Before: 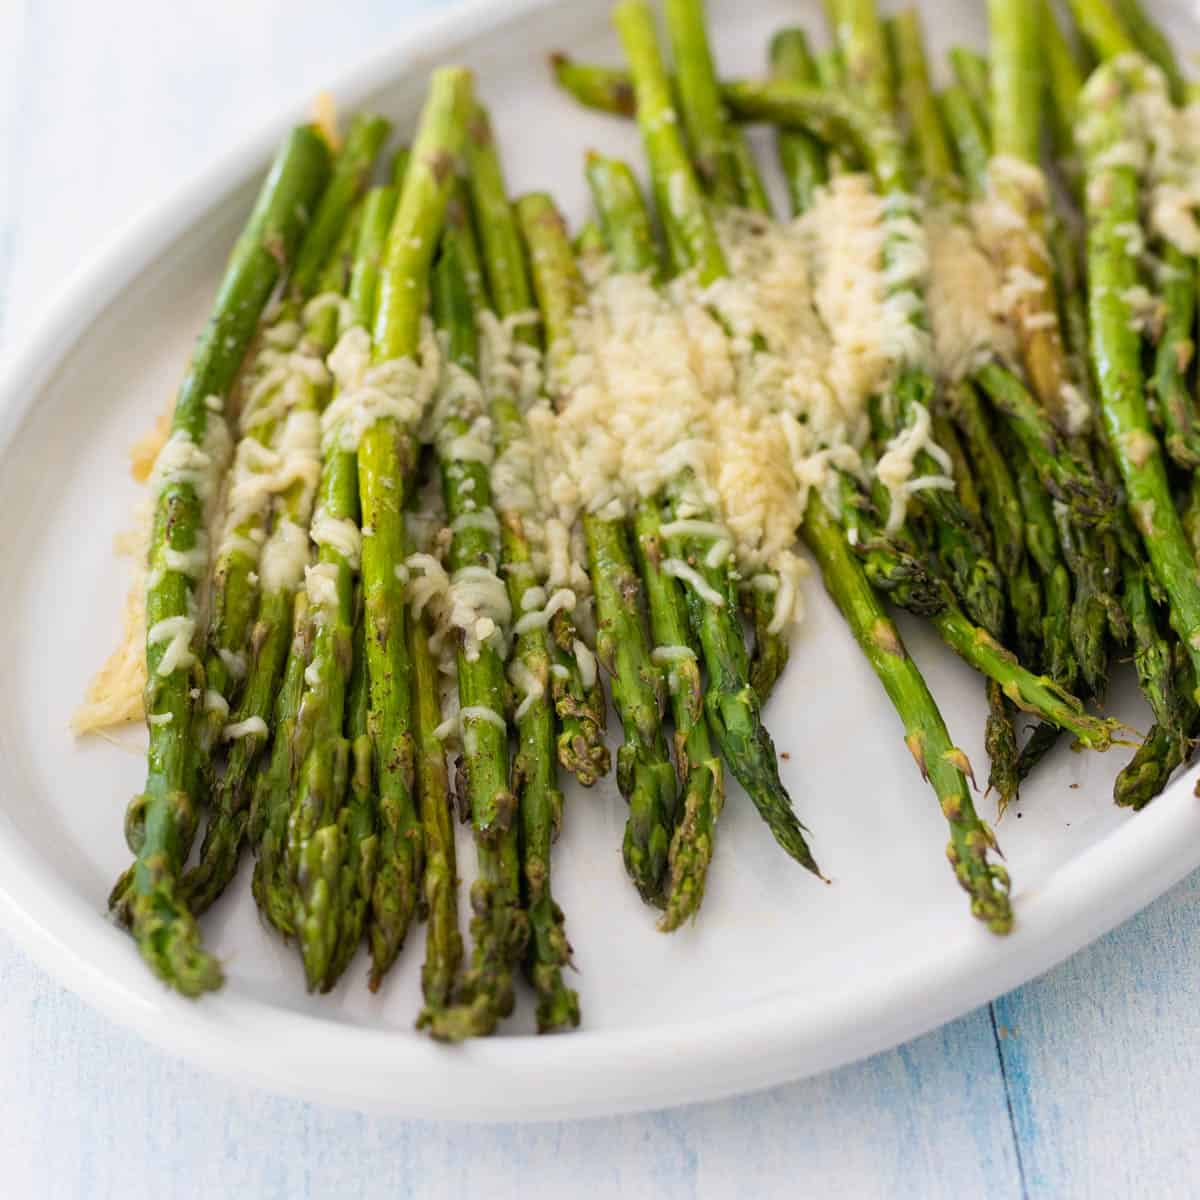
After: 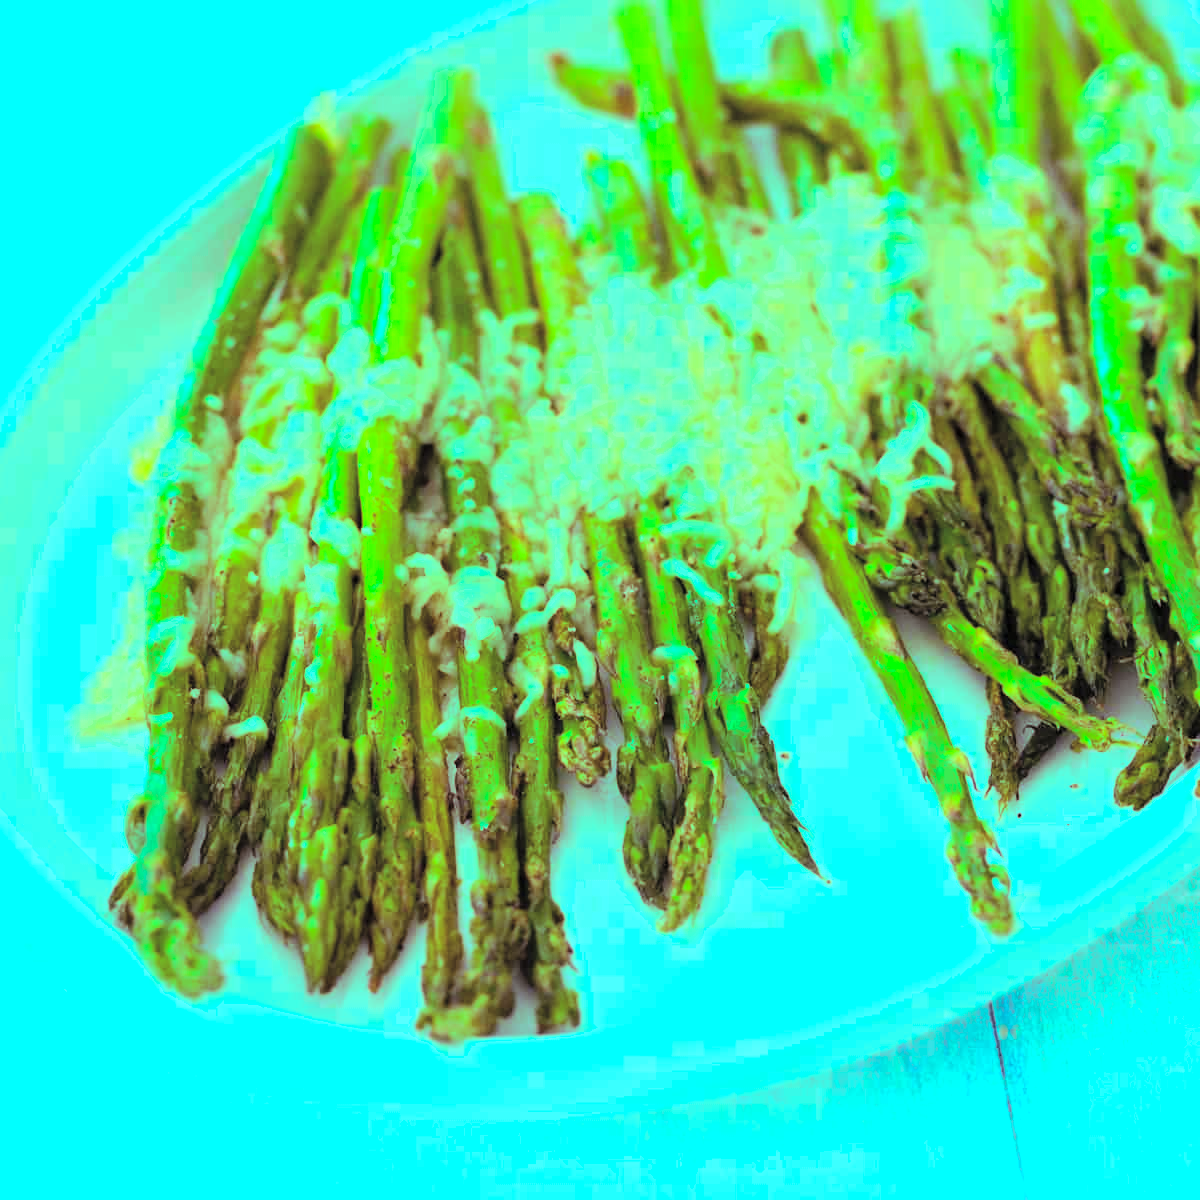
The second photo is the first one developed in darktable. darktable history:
color balance rgb: shadows lift › luminance 0.49%, shadows lift › chroma 6.83%, shadows lift › hue 300.29°, power › hue 208.98°, highlights gain › luminance 20.24%, highlights gain › chroma 13.17%, highlights gain › hue 173.85°, perceptual saturation grading › global saturation 18.05%
global tonemap: drago (0.7, 100)
tone equalizer: -8 EV -0.417 EV, -7 EV -0.389 EV, -6 EV -0.333 EV, -5 EV -0.222 EV, -3 EV 0.222 EV, -2 EV 0.333 EV, -1 EV 0.389 EV, +0 EV 0.417 EV, edges refinement/feathering 500, mask exposure compensation -1.57 EV, preserve details no
shadows and highlights: radius 125.46, shadows 21.19, highlights -21.19, low approximation 0.01
